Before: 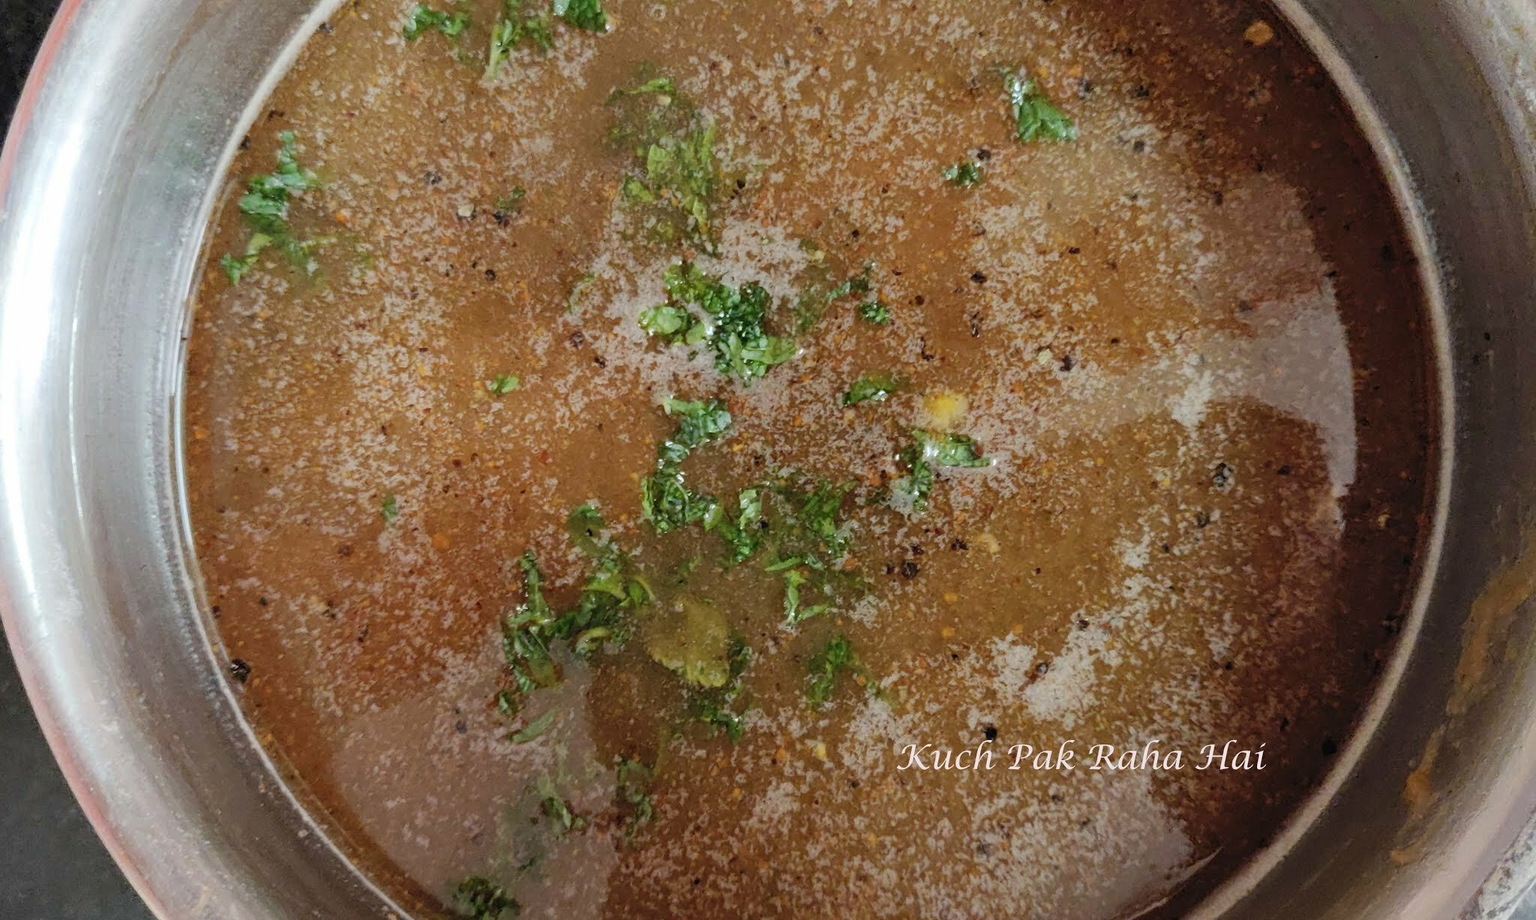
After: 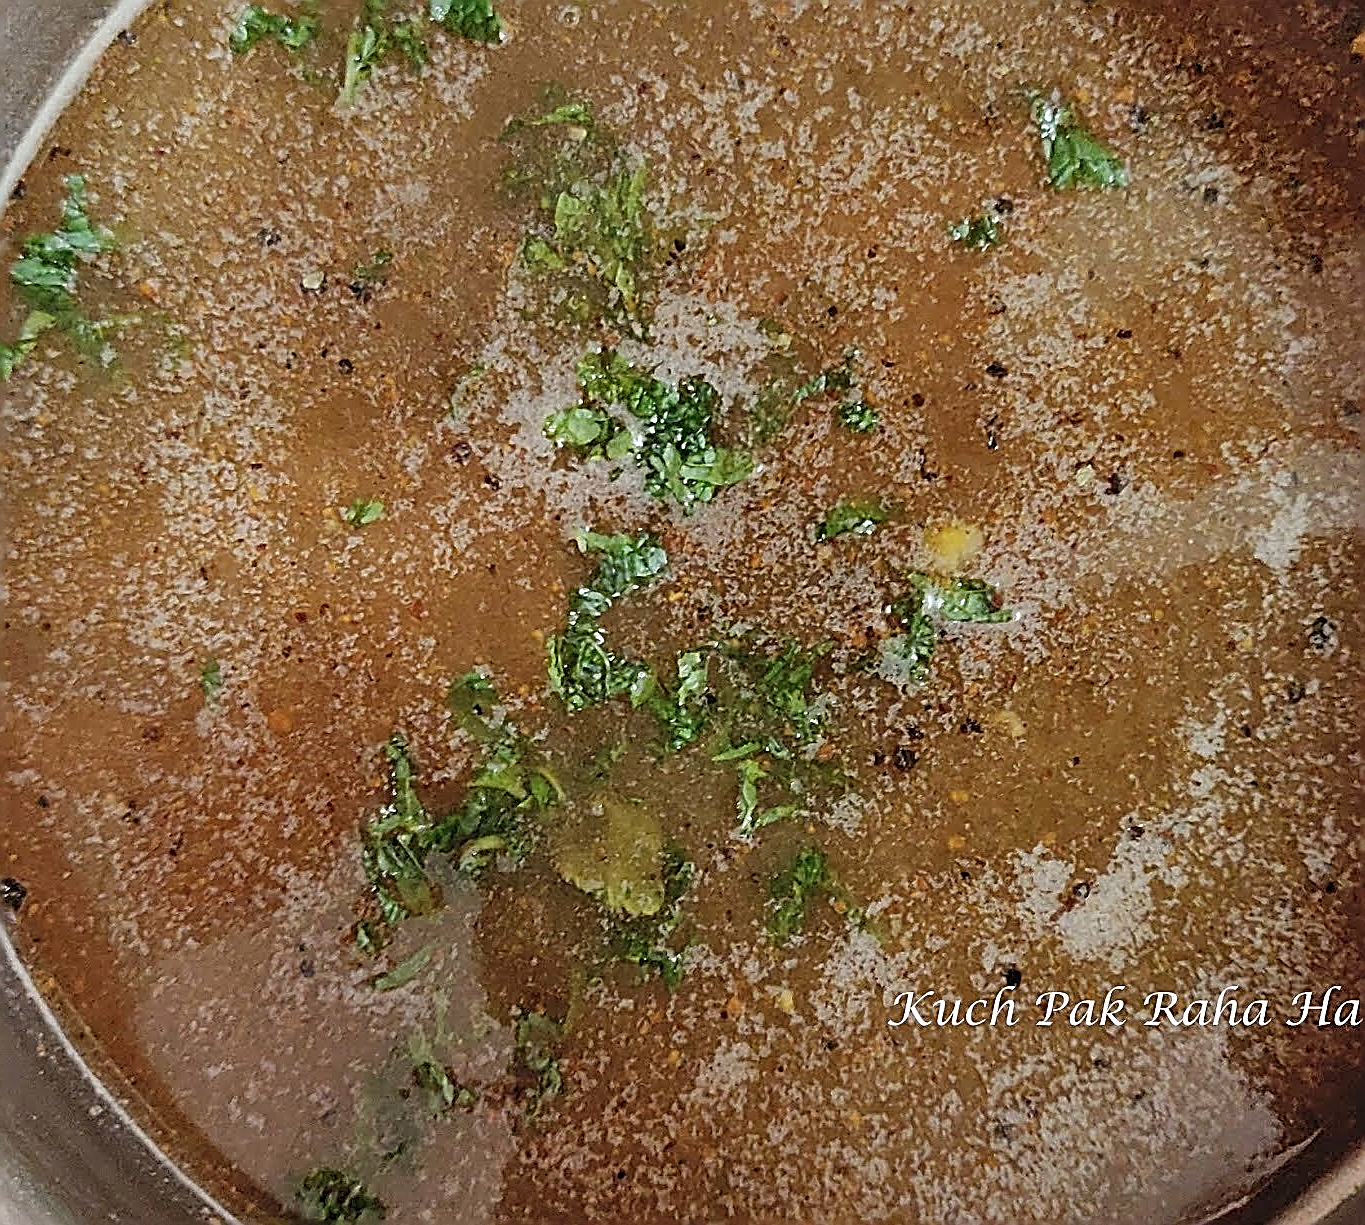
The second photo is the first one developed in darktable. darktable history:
sharpen: amount 2
crop and rotate: left 15.055%, right 18.278%
shadows and highlights: white point adjustment 0.05, highlights color adjustment 55.9%, soften with gaussian
